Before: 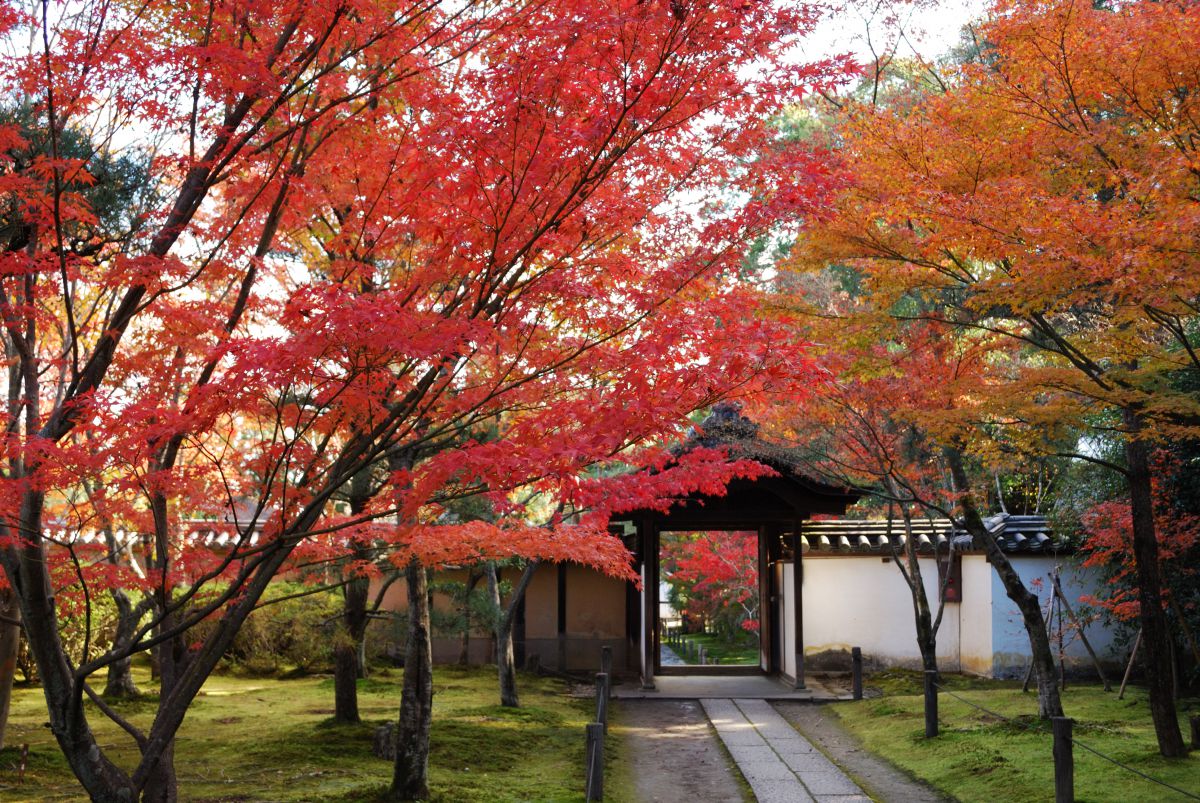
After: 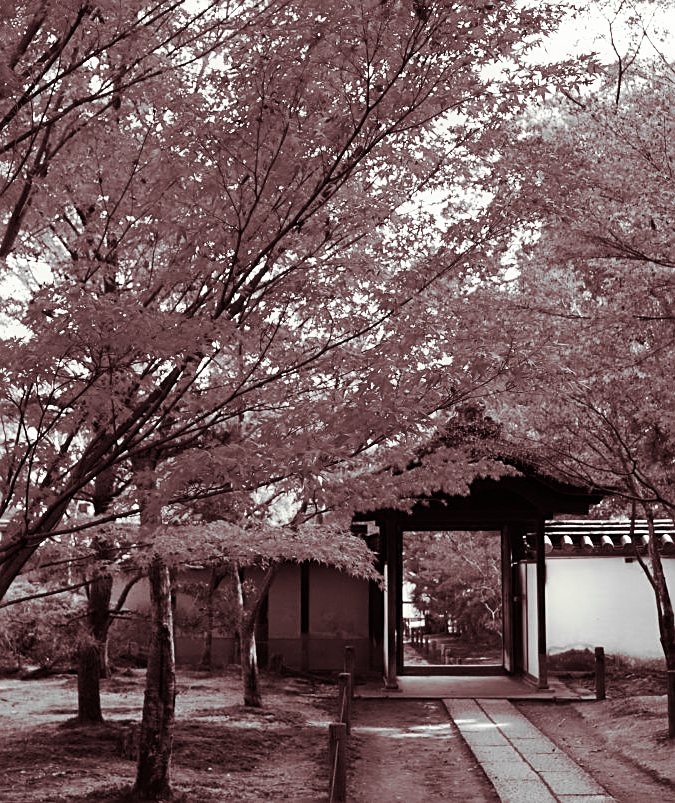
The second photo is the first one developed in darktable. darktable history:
monochrome: a 16.06, b 15.48, size 1
crop: left 21.496%, right 22.254%
sharpen: on, module defaults
split-toning: shadows › hue 360°
shadows and highlights: shadows 37.27, highlights -28.18, soften with gaussian
contrast brightness saturation: contrast 0.18, saturation 0.3
white balance: red 1.029, blue 0.92
